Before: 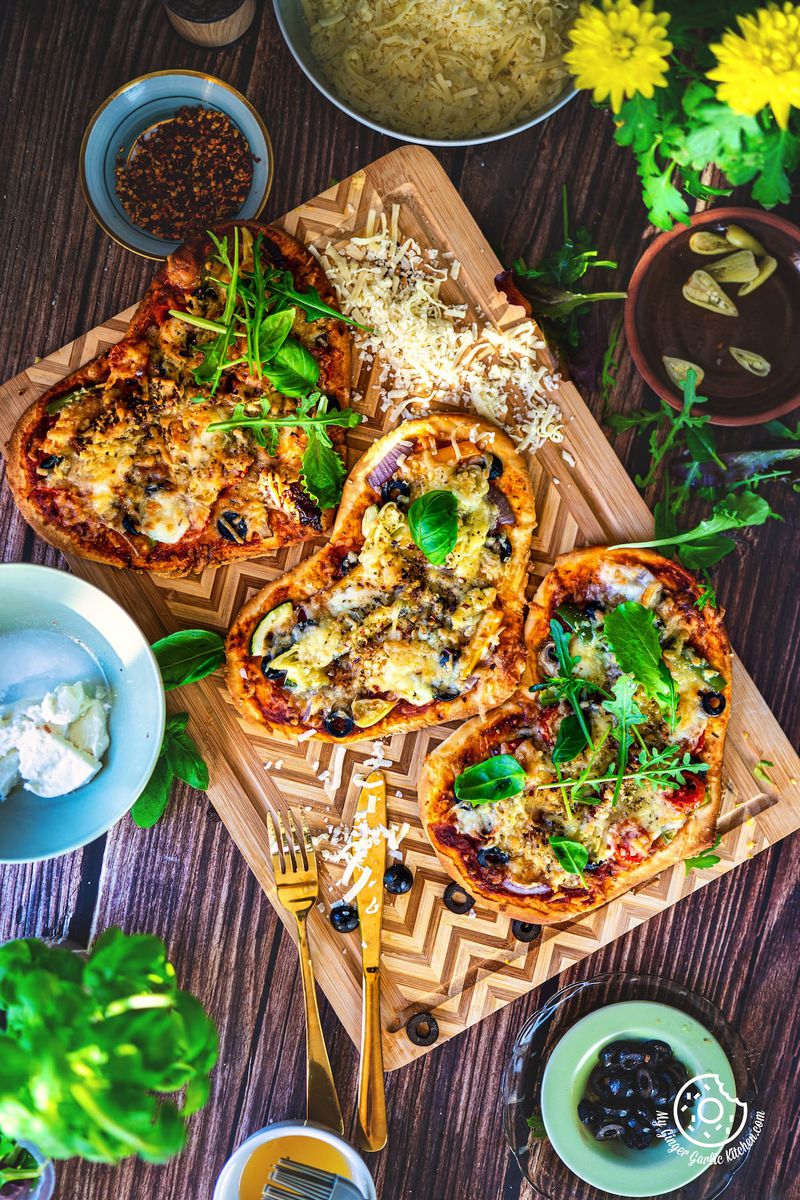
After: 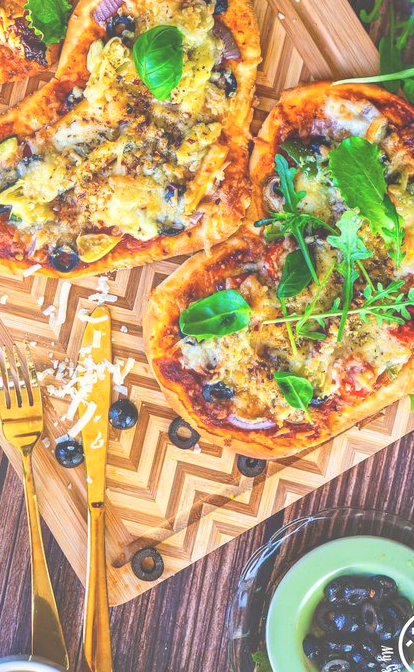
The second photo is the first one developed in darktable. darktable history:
crop: left 34.479%, top 38.822%, right 13.718%, bottom 5.172%
bloom: size 40%
